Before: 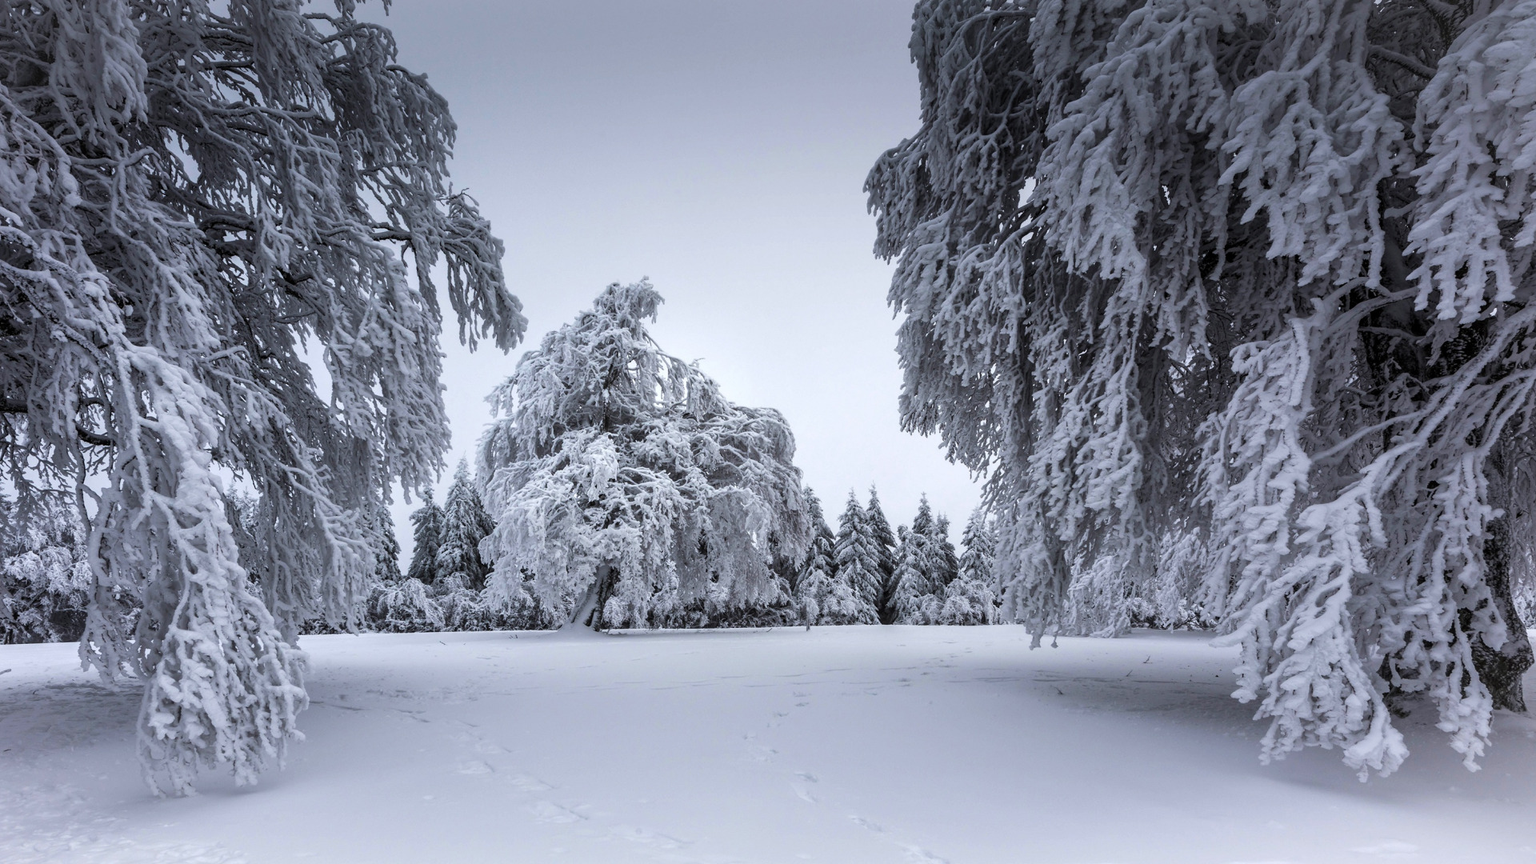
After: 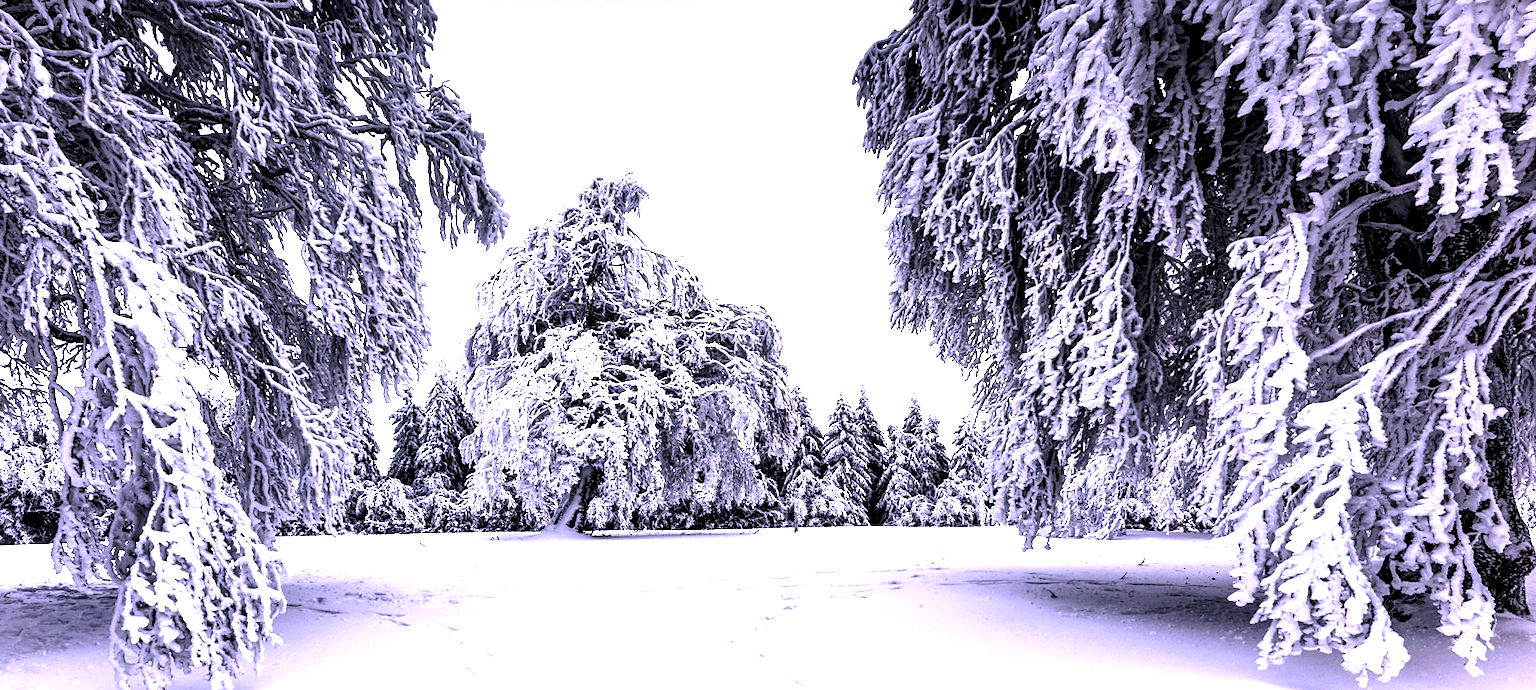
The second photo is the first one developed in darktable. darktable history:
sharpen: radius 1.857, amount 0.401, threshold 1.427
color correction: highlights a* 15.9, highlights b* -20.08
crop and rotate: left 1.917%, top 12.746%, right 0.159%, bottom 8.973%
exposure: black level correction 0, exposure 1.199 EV, compensate exposure bias true, compensate highlight preservation false
local contrast: shadows 171%, detail 224%
